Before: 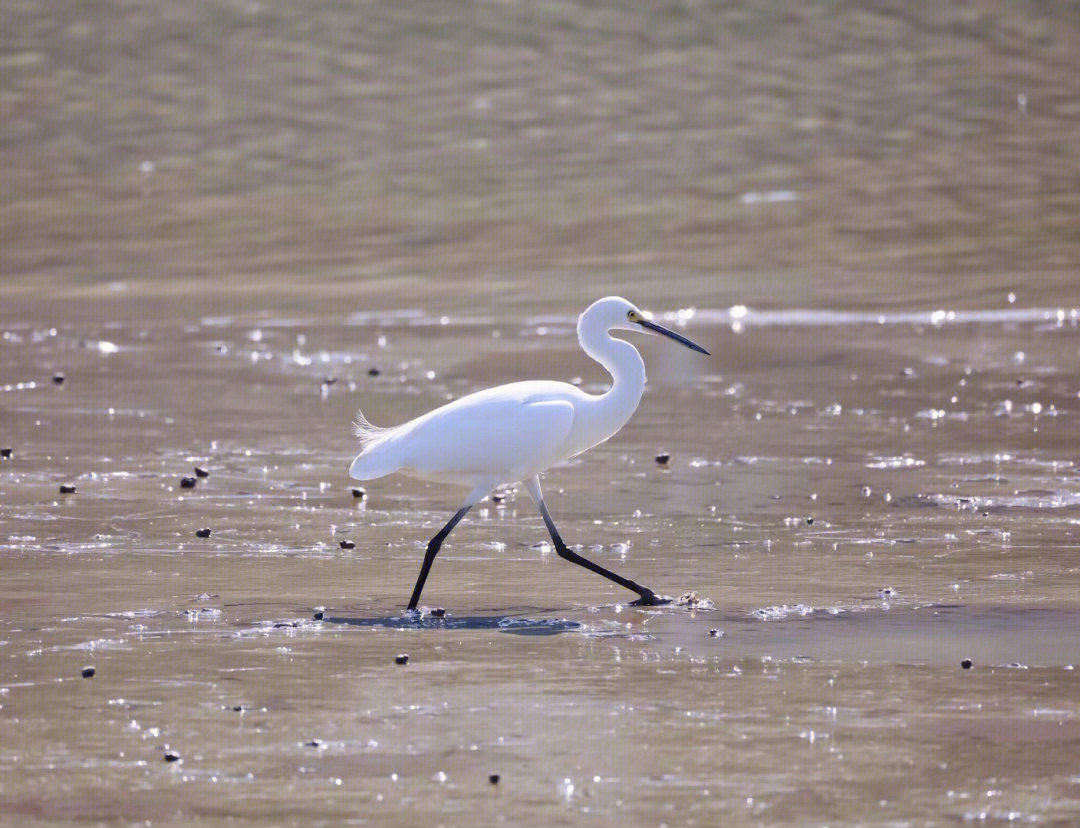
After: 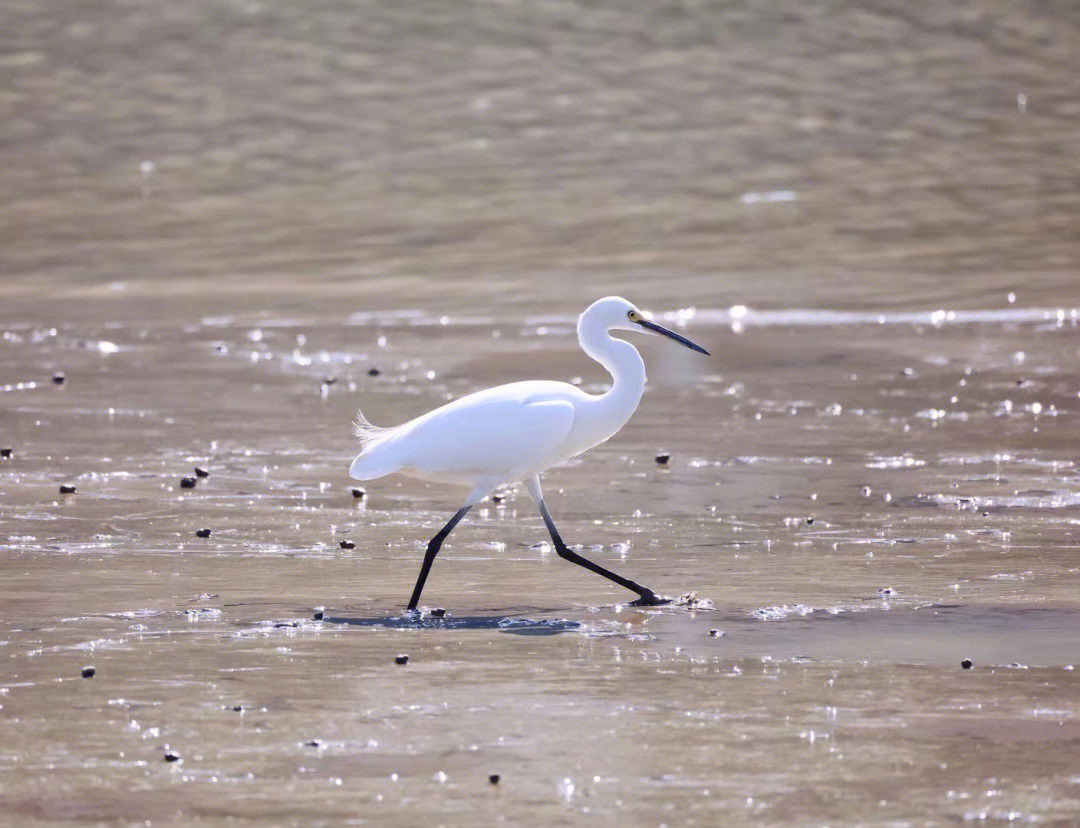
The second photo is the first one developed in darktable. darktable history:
contrast brightness saturation: contrast 0.151, brightness 0.048
